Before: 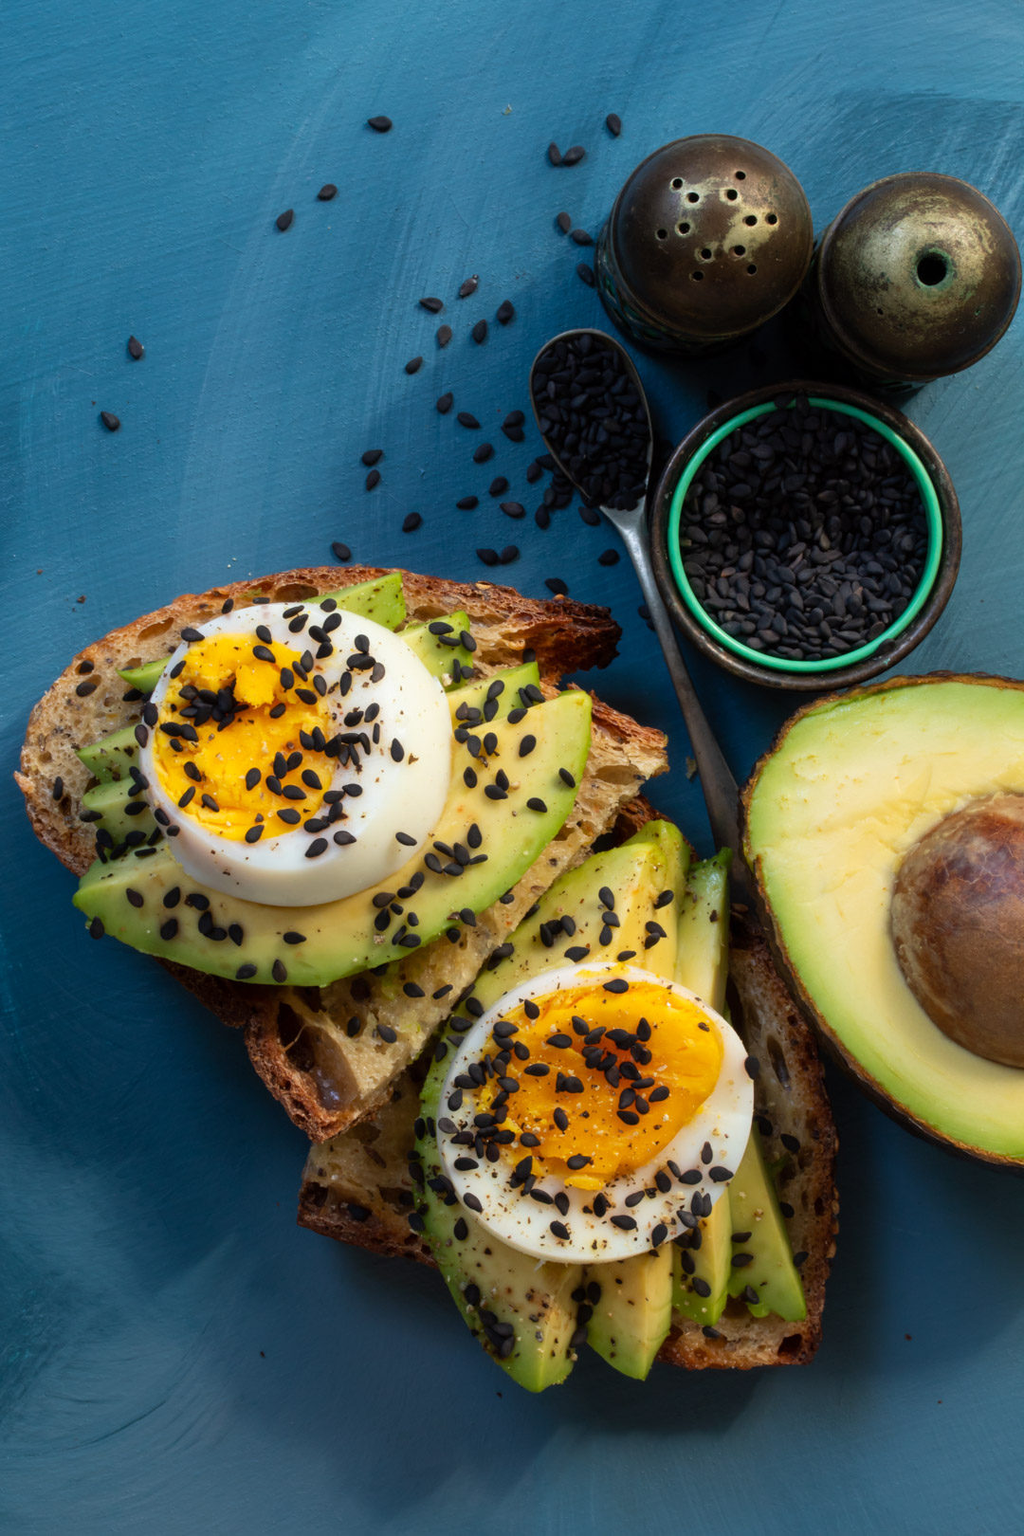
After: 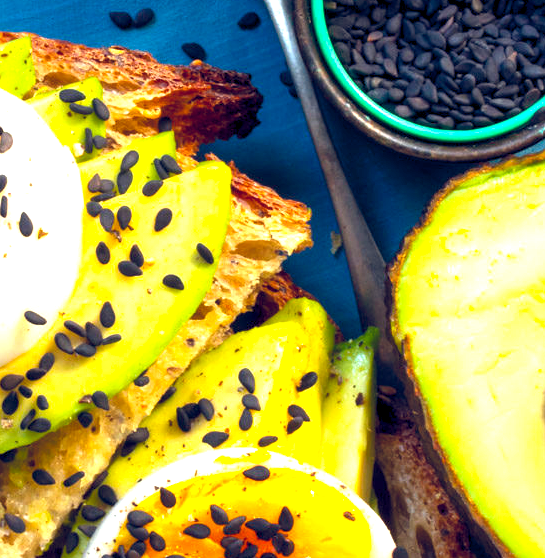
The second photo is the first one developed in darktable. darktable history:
exposure: black level correction 0, exposure 1.2 EV, compensate highlight preservation false
crop: left 36.428%, top 35.045%, right 13.026%, bottom 30.479%
color balance rgb: highlights gain › luminance 14.683%, global offset › luminance -0.291%, global offset › chroma 0.305%, global offset › hue 259.94°, linear chroma grading › global chroma 6.134%, perceptual saturation grading › global saturation 19.969%, global vibrance 20%
